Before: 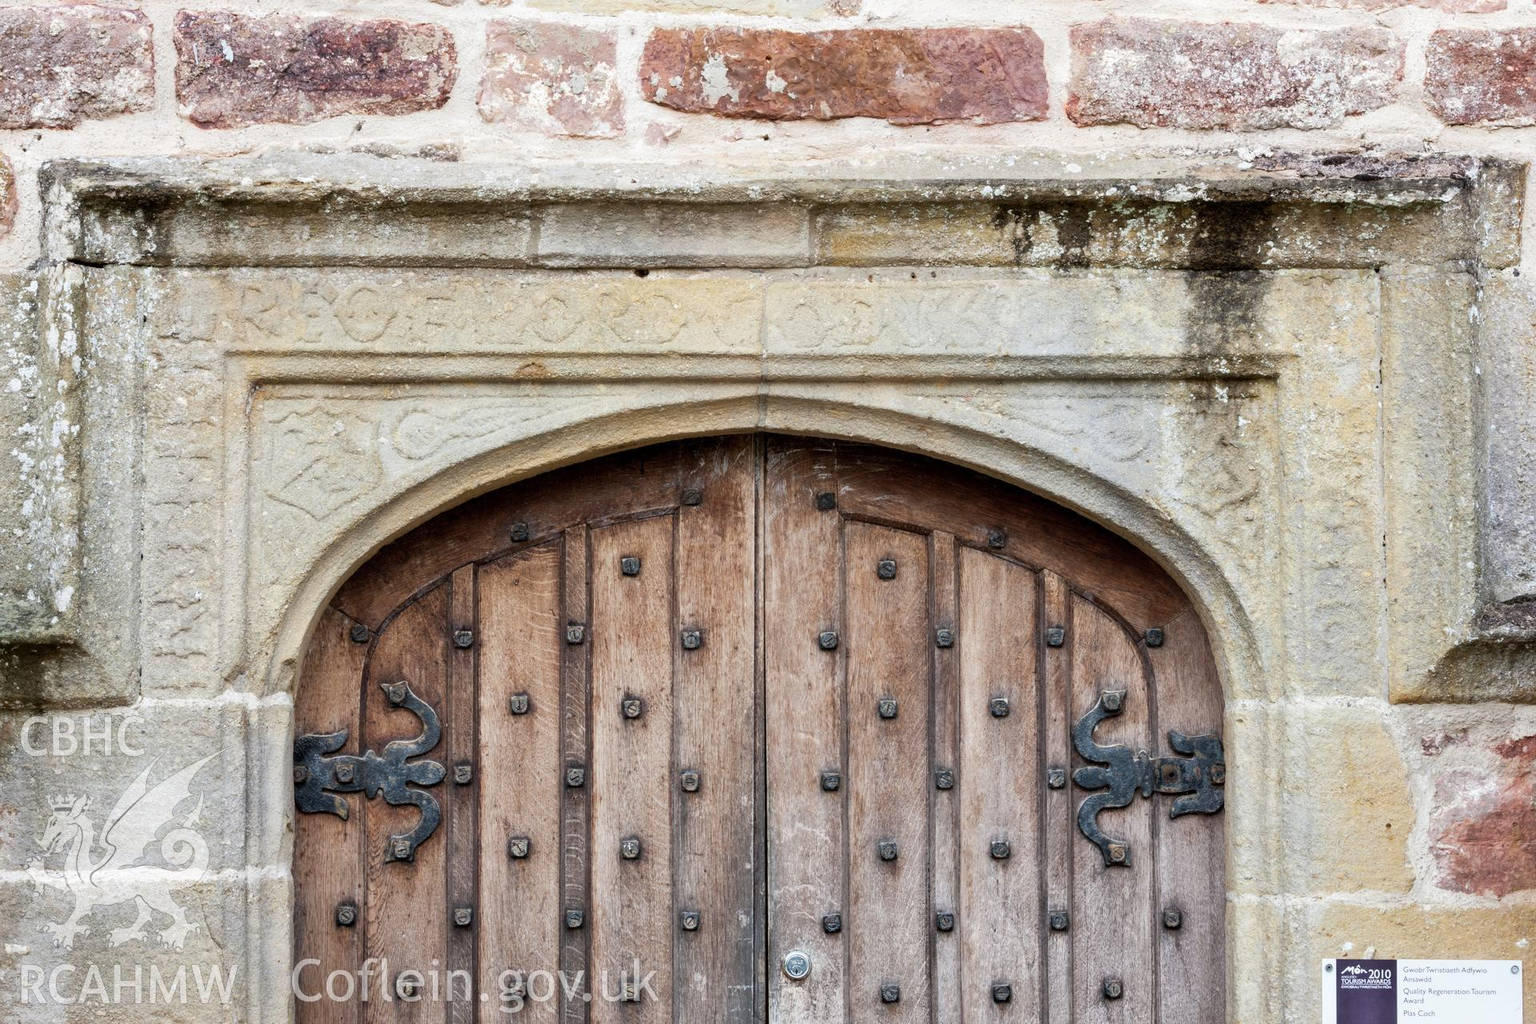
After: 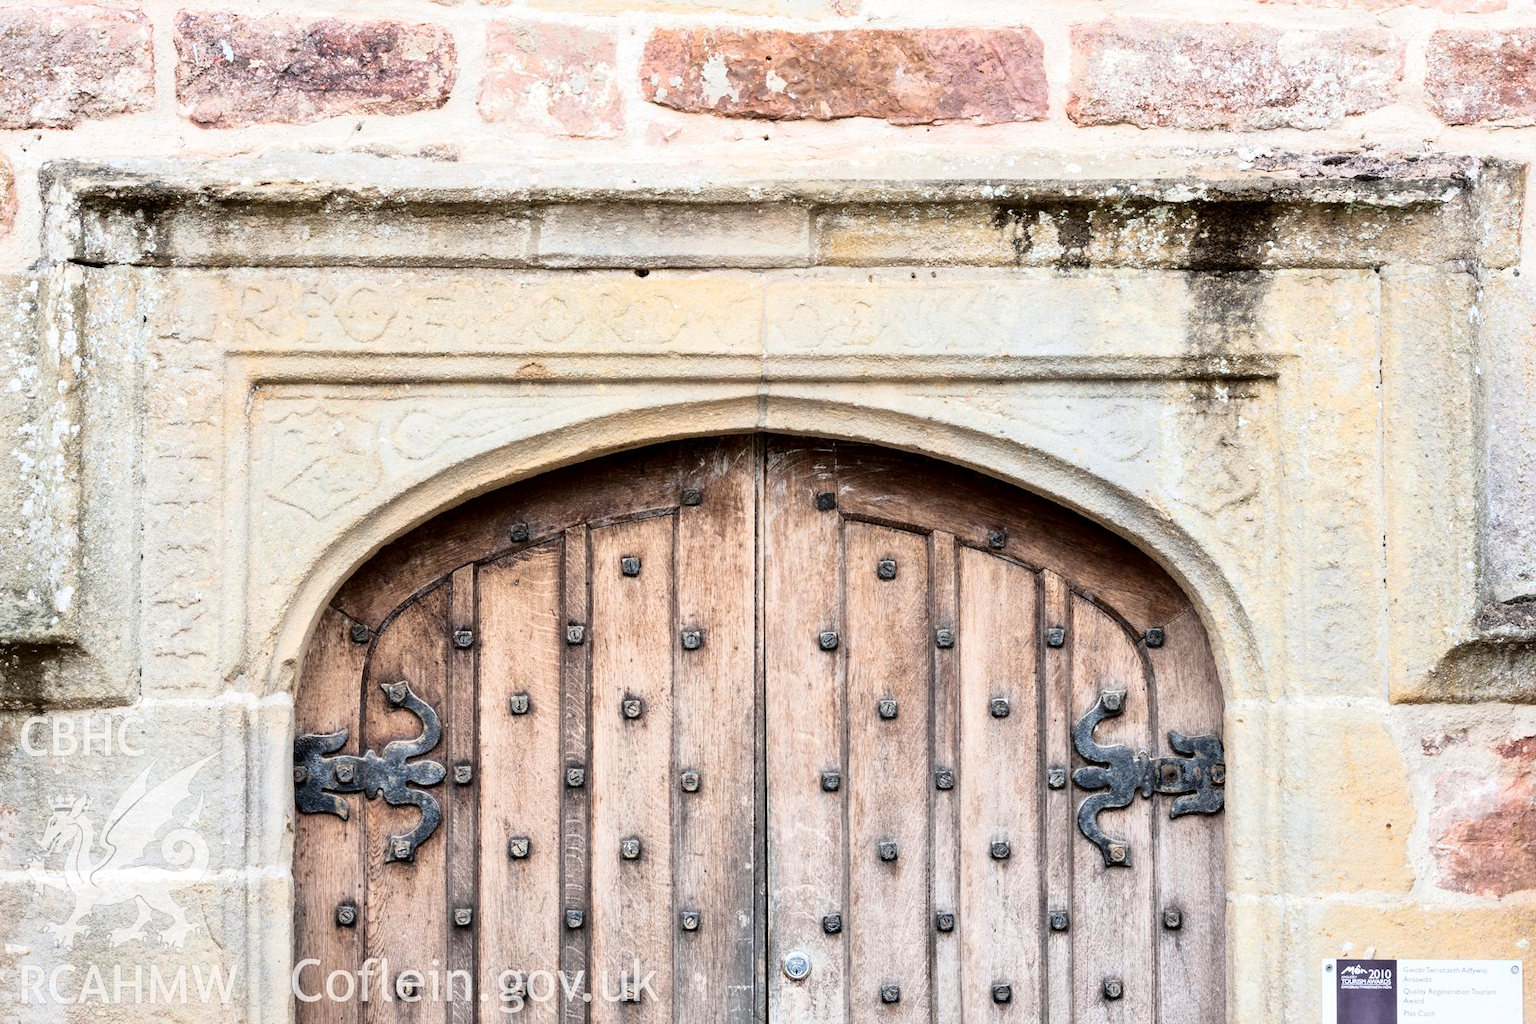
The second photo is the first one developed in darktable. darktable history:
tone curve: curves: ch0 [(0, 0) (0.003, 0.003) (0.011, 0.01) (0.025, 0.023) (0.044, 0.041) (0.069, 0.064) (0.1, 0.094) (0.136, 0.143) (0.177, 0.205) (0.224, 0.281) (0.277, 0.367) (0.335, 0.457) (0.399, 0.542) (0.468, 0.629) (0.543, 0.711) (0.623, 0.788) (0.709, 0.863) (0.801, 0.912) (0.898, 0.955) (1, 1)], color space Lab, independent channels, preserve colors none
local contrast: mode bilateral grid, contrast 21, coarseness 50, detail 119%, midtone range 0.2
